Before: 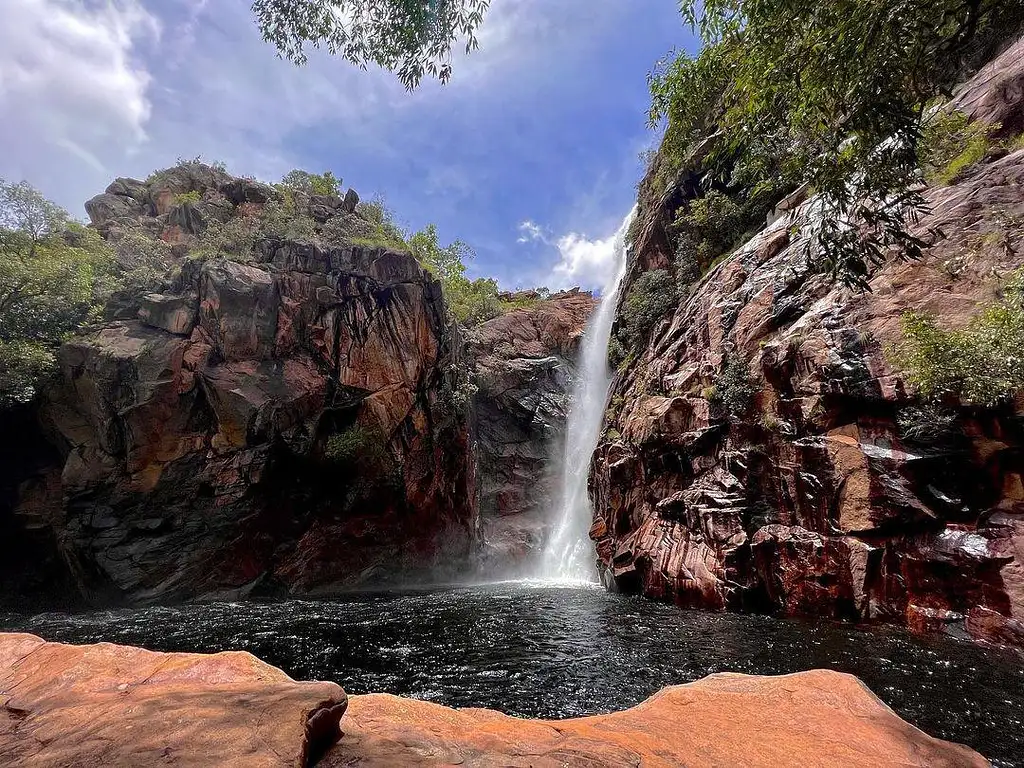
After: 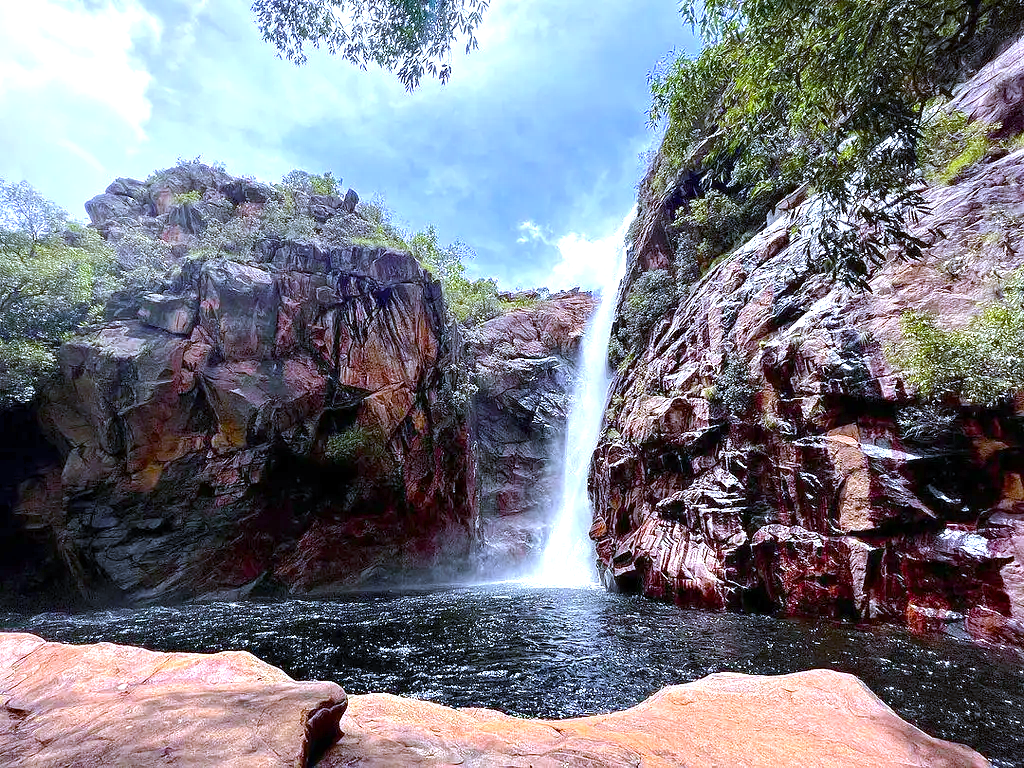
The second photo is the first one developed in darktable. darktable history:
white balance: red 0.871, blue 1.249
exposure: exposure 1.137 EV, compensate highlight preservation false
color balance rgb: perceptual saturation grading › global saturation 20%, perceptual saturation grading › highlights -25%, perceptual saturation grading › shadows 25%
